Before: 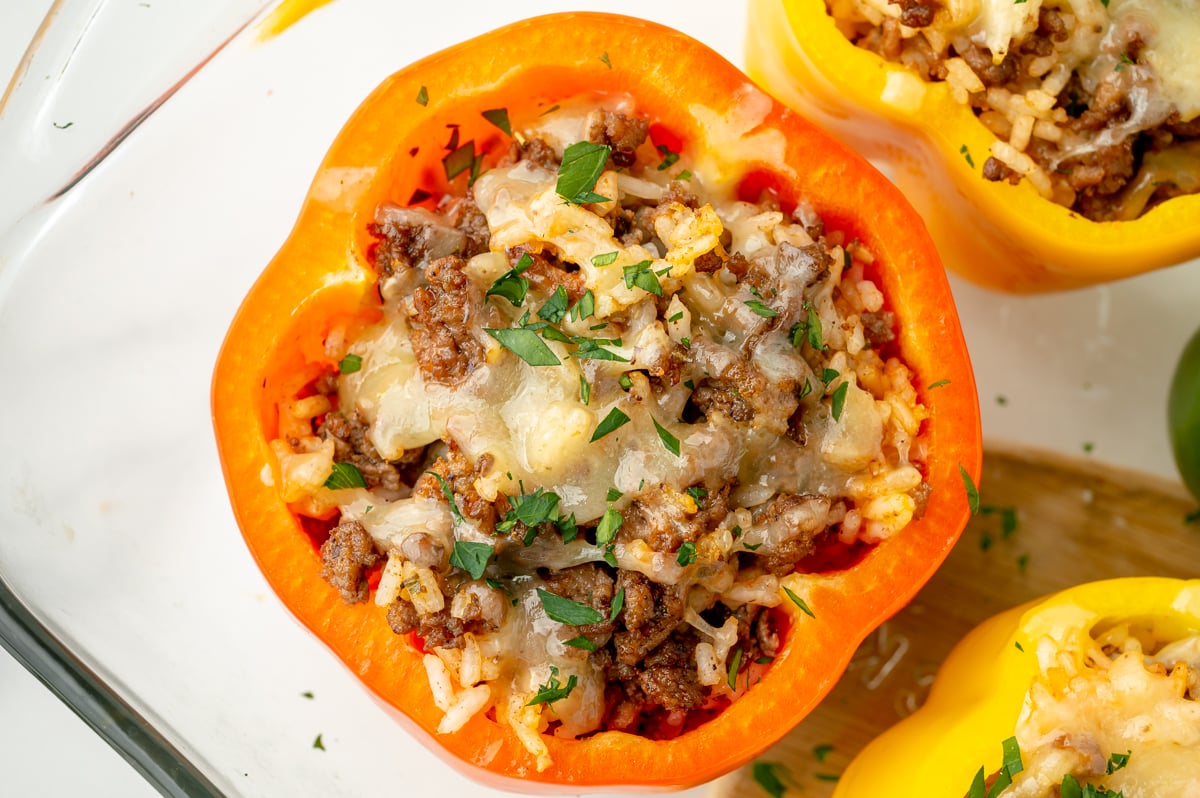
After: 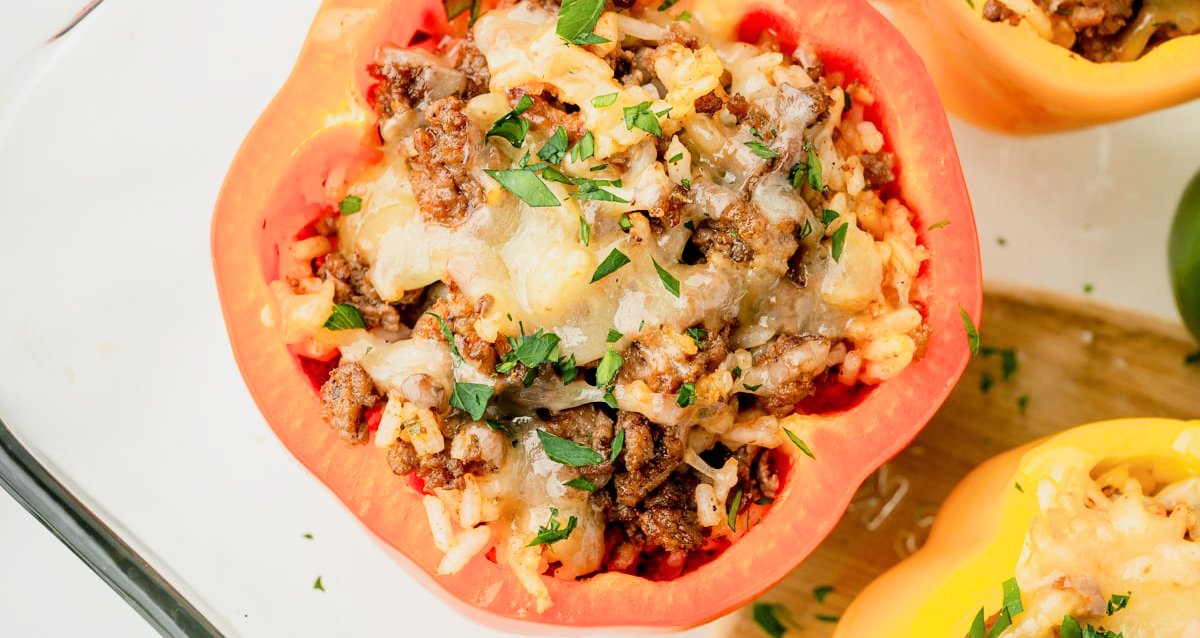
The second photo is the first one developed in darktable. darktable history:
crop and rotate: top 19.998%
filmic rgb: black relative exposure -7.5 EV, white relative exposure 5 EV, hardness 3.31, contrast 1.3, contrast in shadows safe
exposure: black level correction 0, exposure 0.6 EV, compensate exposure bias true, compensate highlight preservation false
